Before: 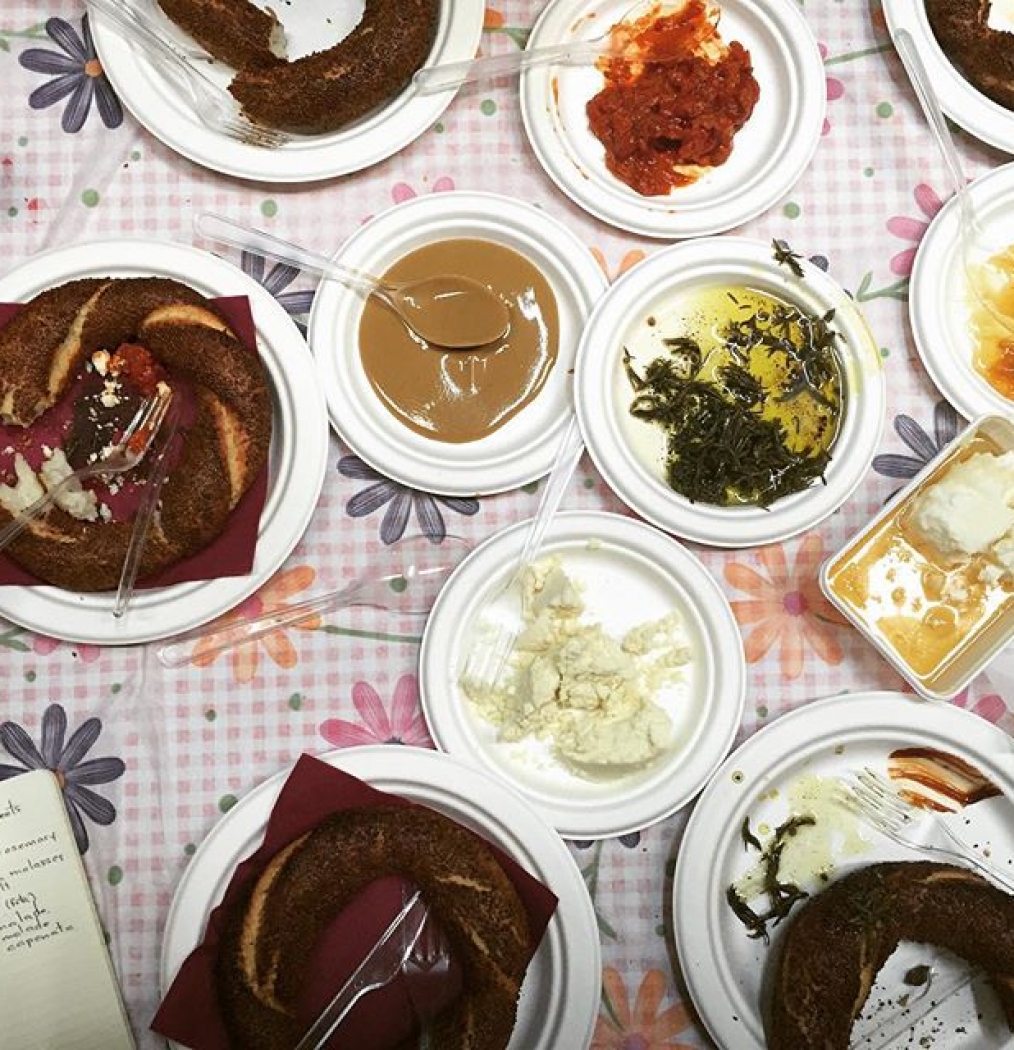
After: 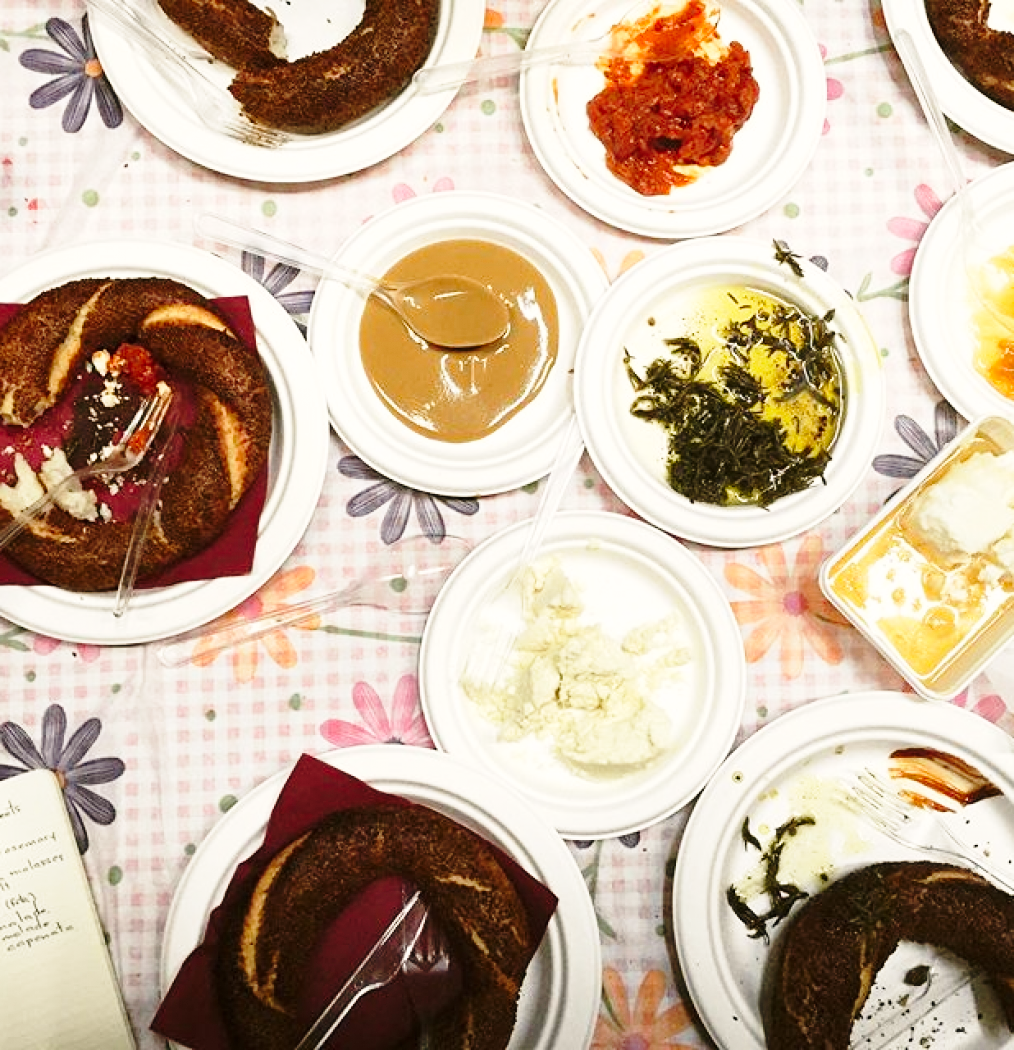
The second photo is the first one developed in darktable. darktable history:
color calibration: x 0.329, y 0.345, temperature 5633 K
base curve: curves: ch0 [(0, 0) (0.028, 0.03) (0.121, 0.232) (0.46, 0.748) (0.859, 0.968) (1, 1)], preserve colors none
